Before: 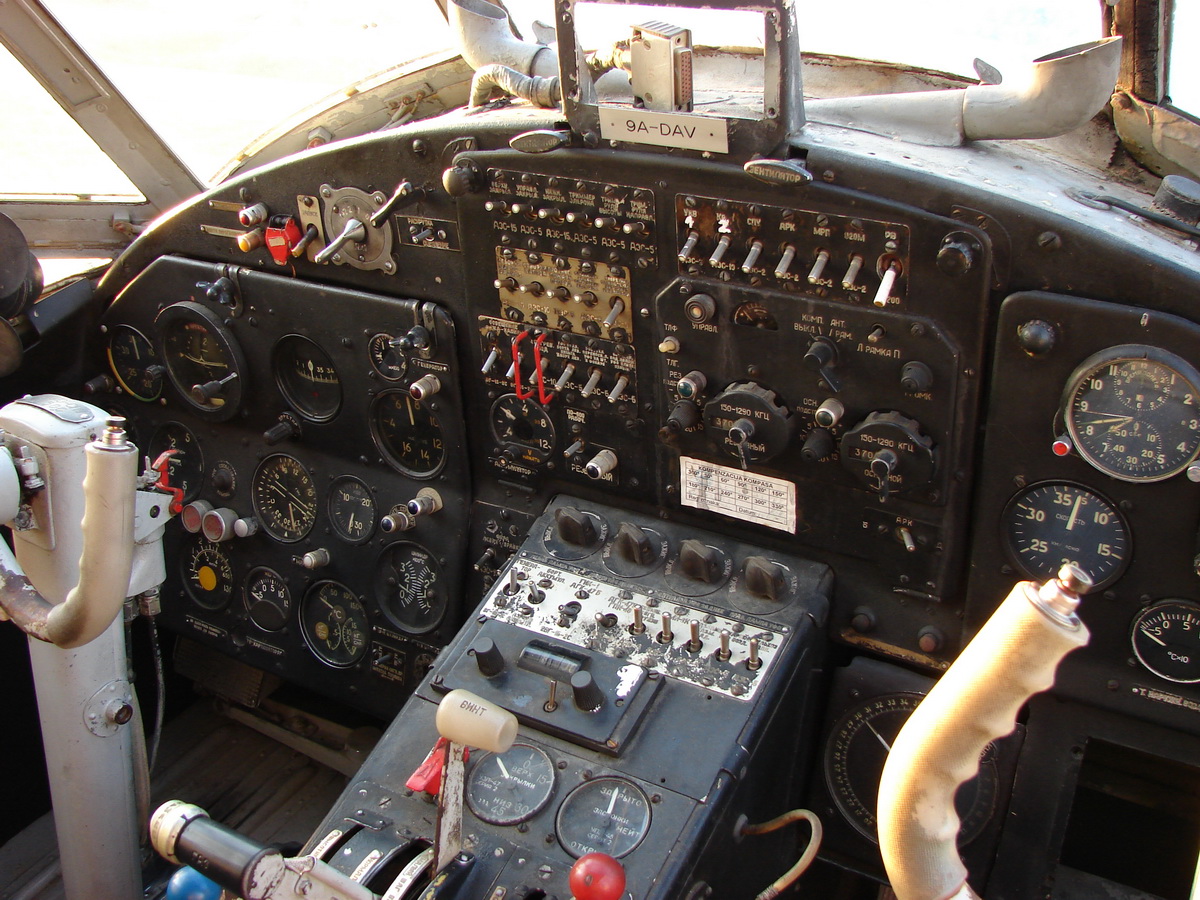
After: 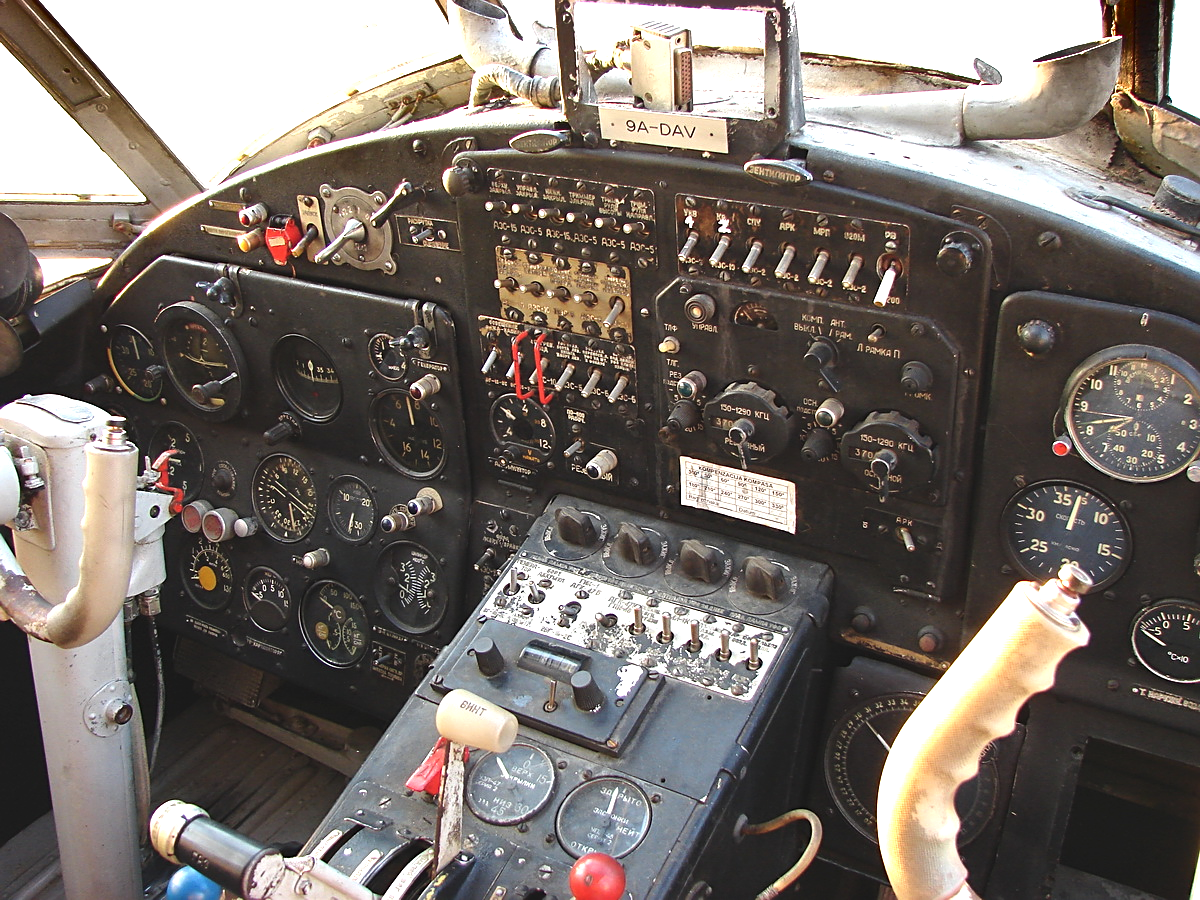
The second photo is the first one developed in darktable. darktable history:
exposure: black level correction -0.005, exposure 0.622 EV, compensate highlight preservation false
shadows and highlights: radius 171.16, shadows 27, white point adjustment 3.13, highlights -67.95, soften with gaussian
sharpen: on, module defaults
